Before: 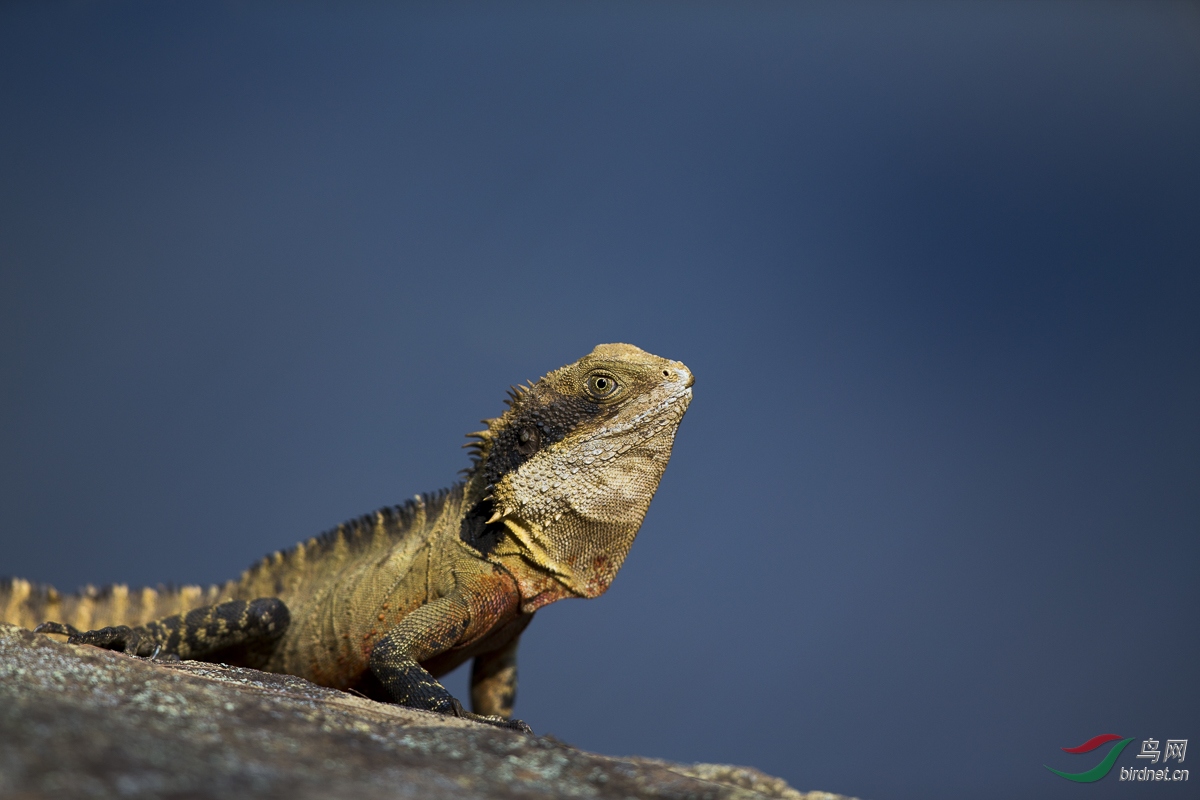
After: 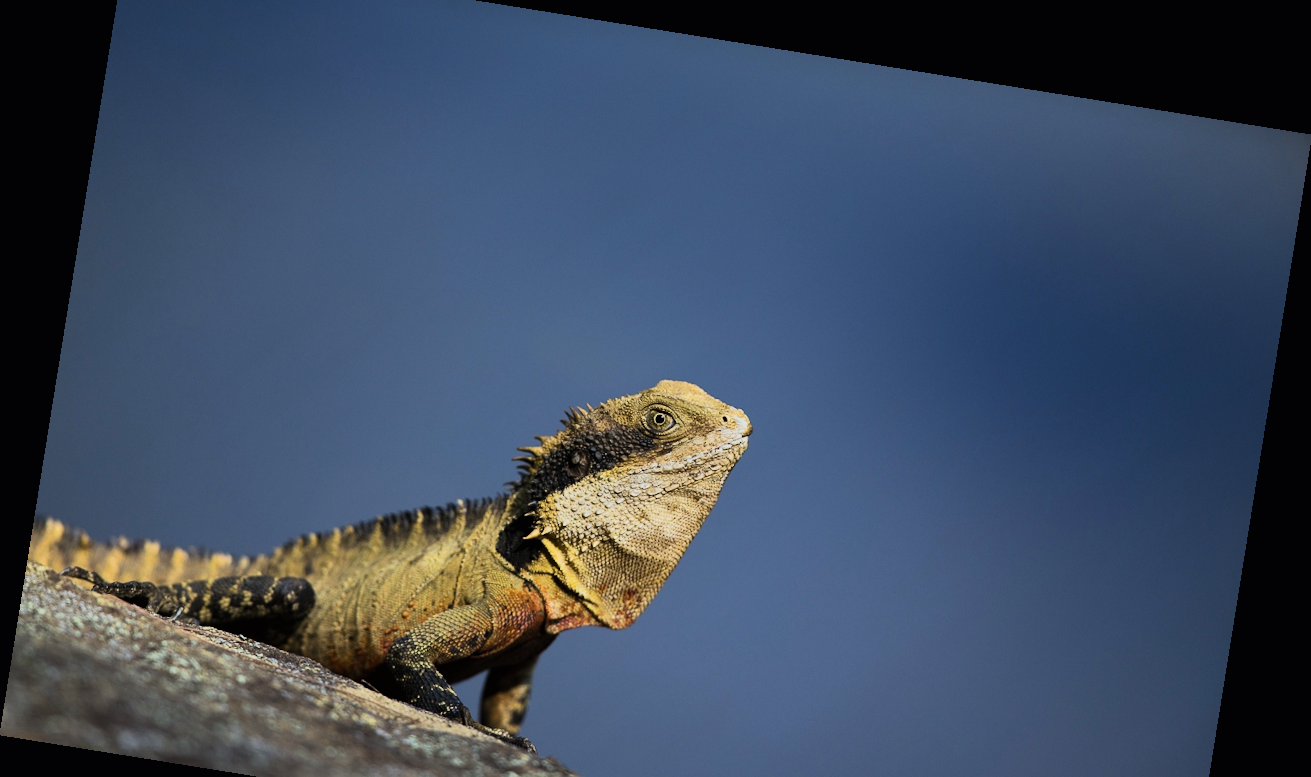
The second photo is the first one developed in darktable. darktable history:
contrast brightness saturation: contrast 0.2, brightness 0.16, saturation 0.22
filmic rgb: black relative exposure -7.48 EV, white relative exposure 4.83 EV, hardness 3.4, color science v6 (2022)
crop and rotate: top 5.667%, bottom 14.937%
rotate and perspective: rotation 9.12°, automatic cropping off
